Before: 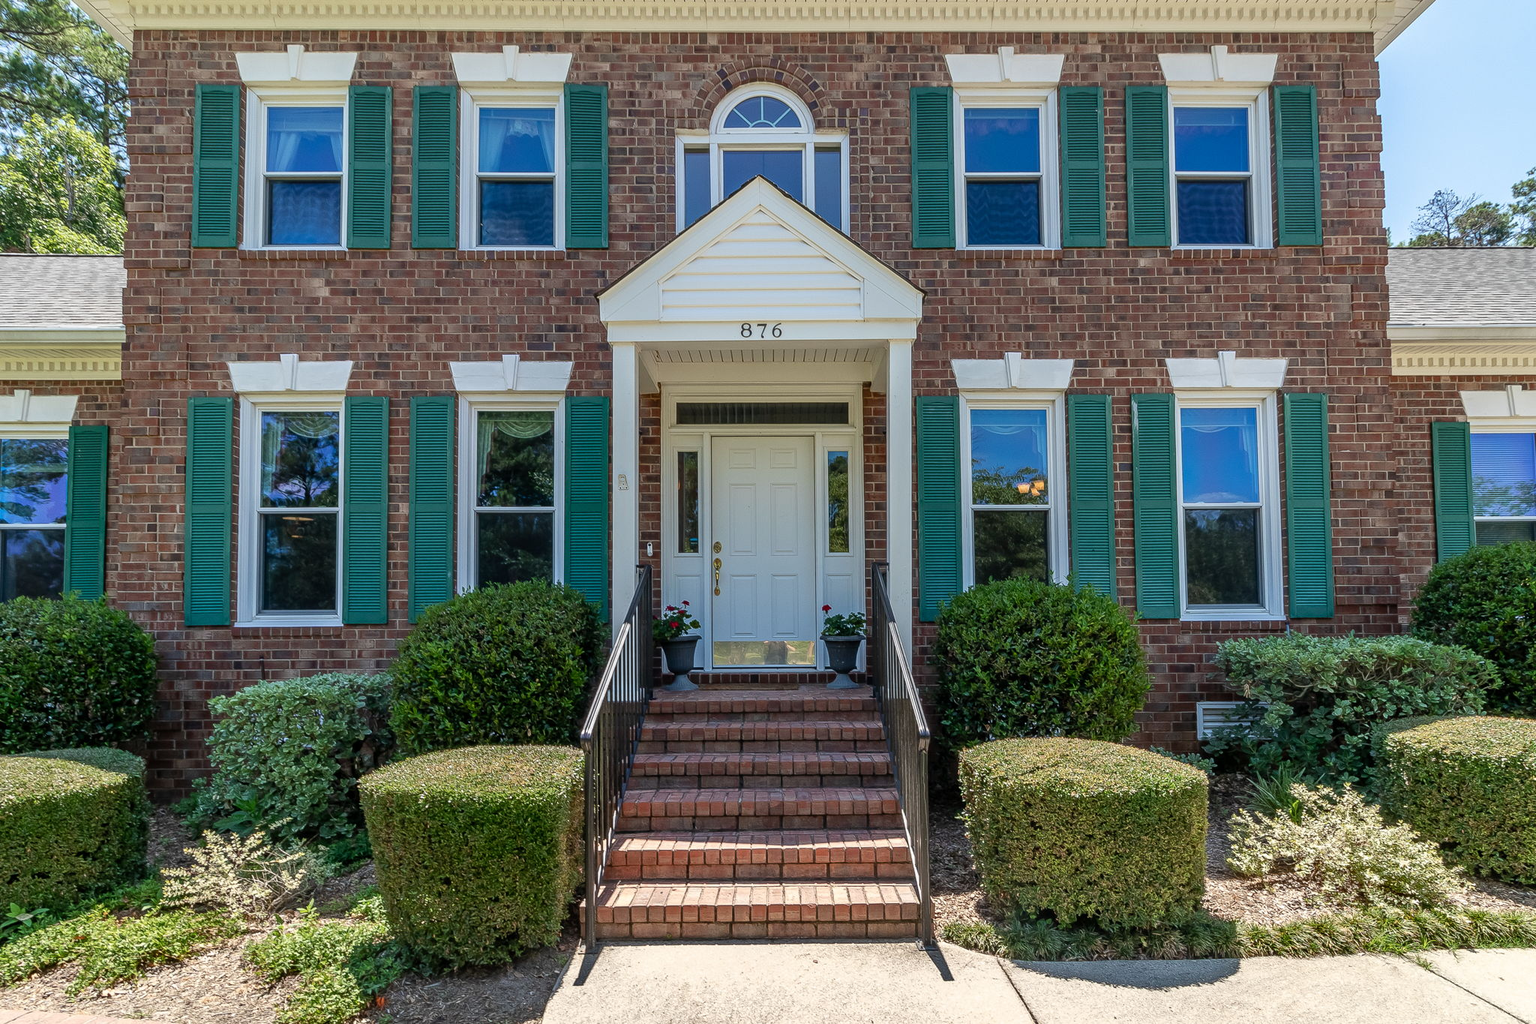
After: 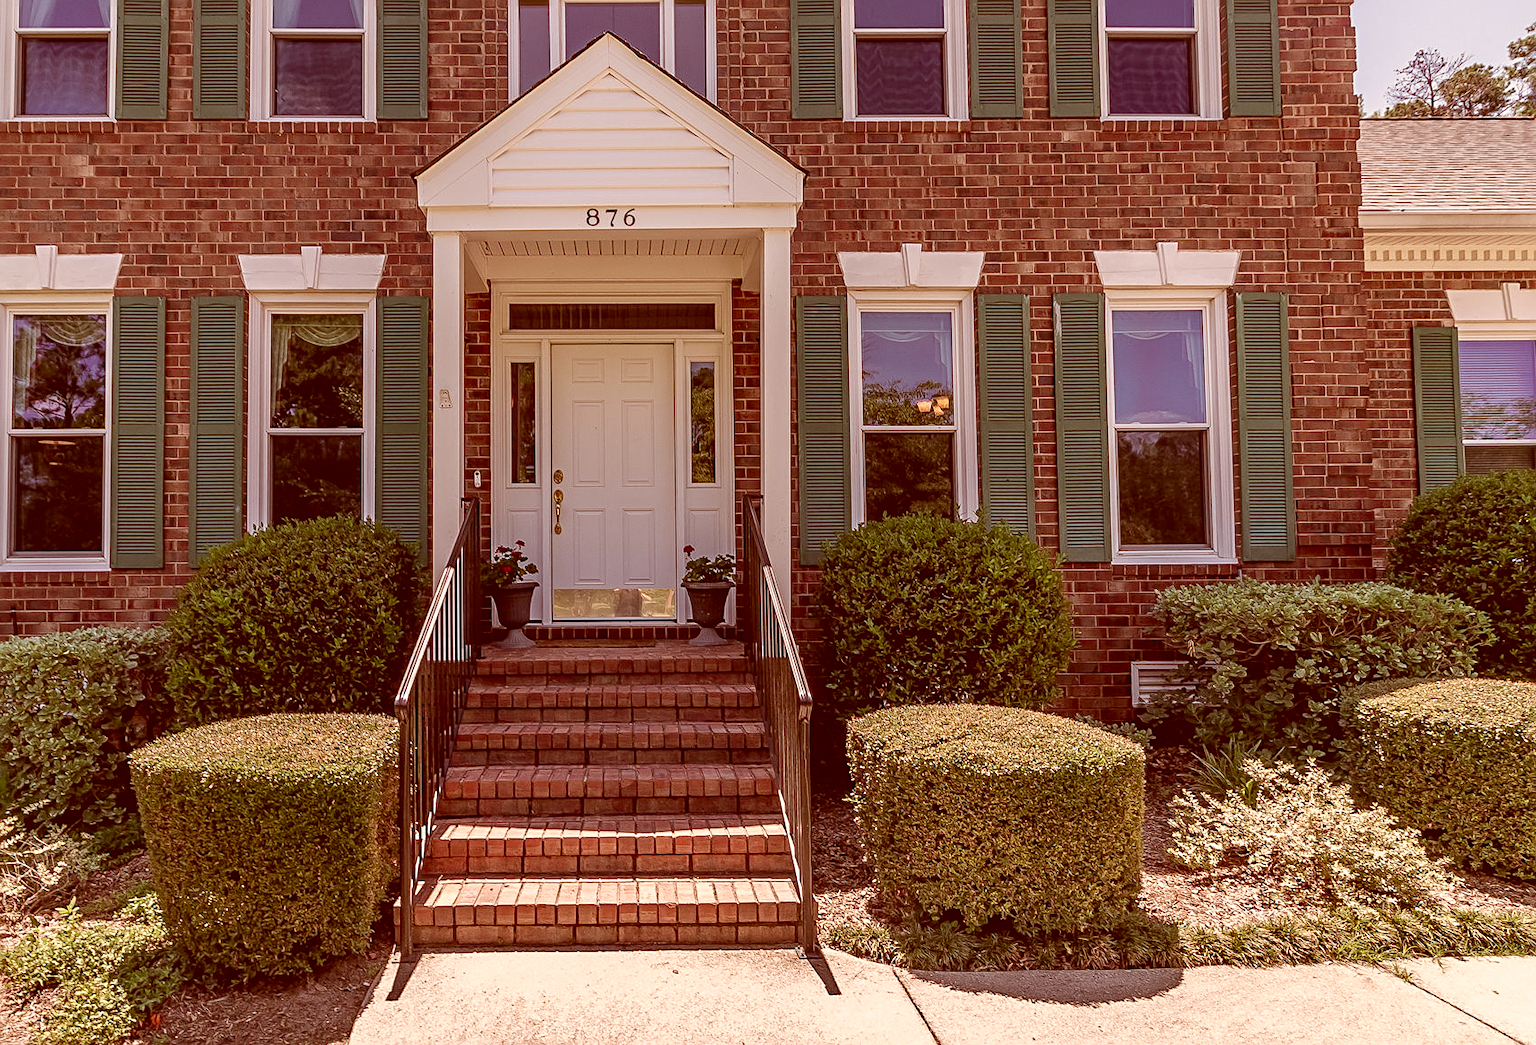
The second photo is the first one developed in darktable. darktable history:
color correction: highlights a* 9.02, highlights b* 8.79, shadows a* 39.84, shadows b* 39.38, saturation 0.777
crop: left 16.342%, top 14.55%
sharpen: radius 2.502, amount 0.338
